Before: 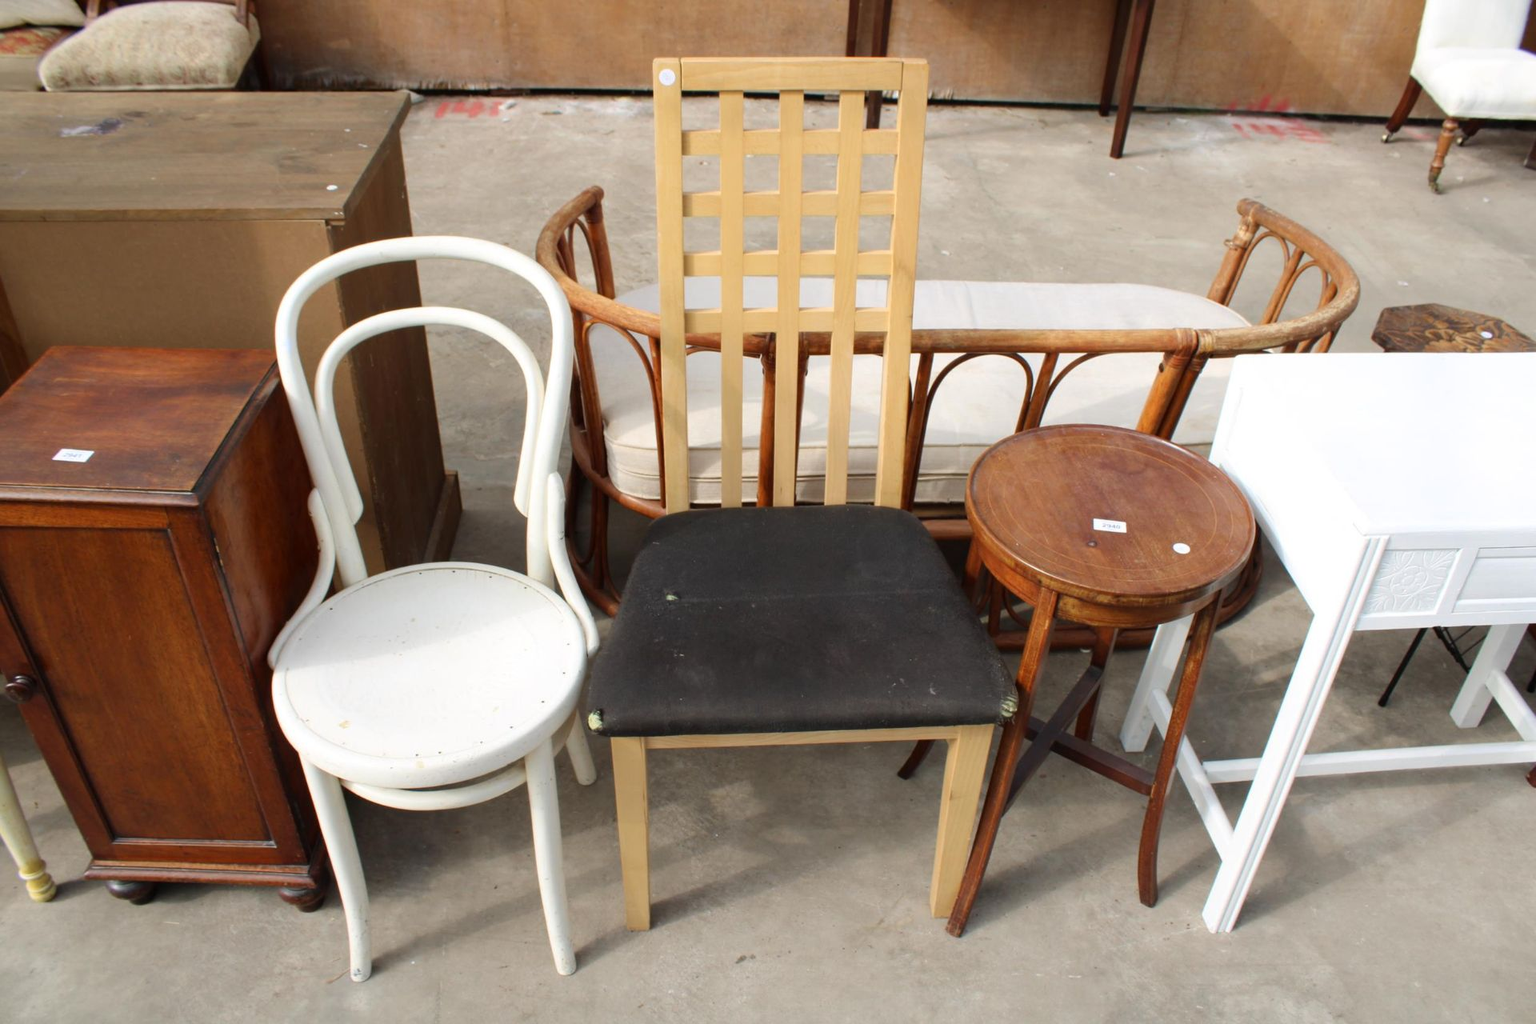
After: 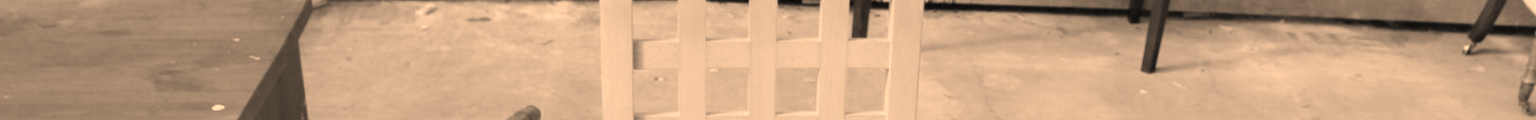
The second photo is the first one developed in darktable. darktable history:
crop and rotate: left 9.644%, top 9.491%, right 6.021%, bottom 80.509%
color correction: highlights a* 15, highlights b* 31.55
color calibration: output gray [0.714, 0.278, 0, 0], illuminant same as pipeline (D50), adaptation none (bypass)
